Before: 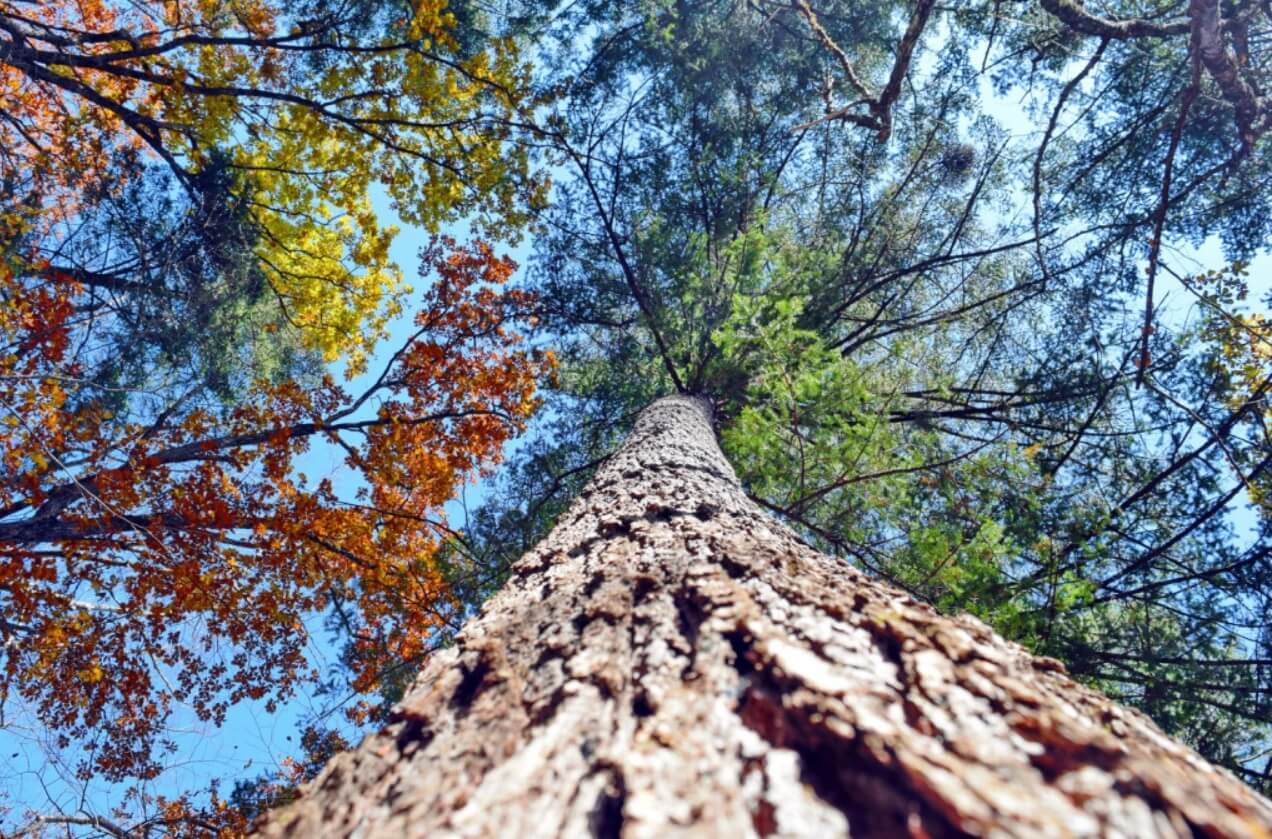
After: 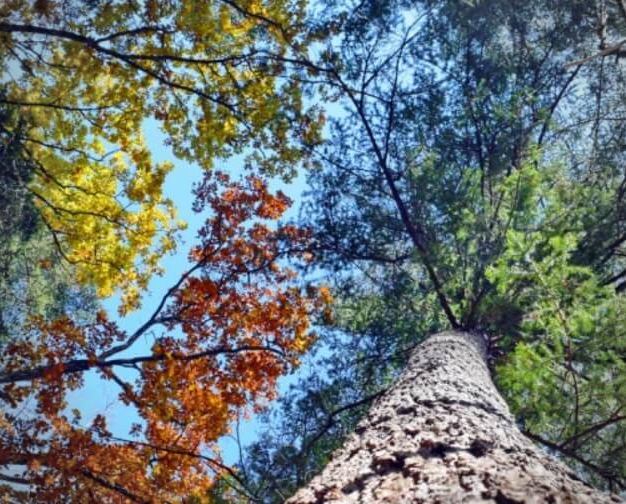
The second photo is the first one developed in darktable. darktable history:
crop: left 17.835%, top 7.675%, right 32.881%, bottom 32.213%
exposure: exposure 0 EV, compensate highlight preservation false
vignetting: on, module defaults
